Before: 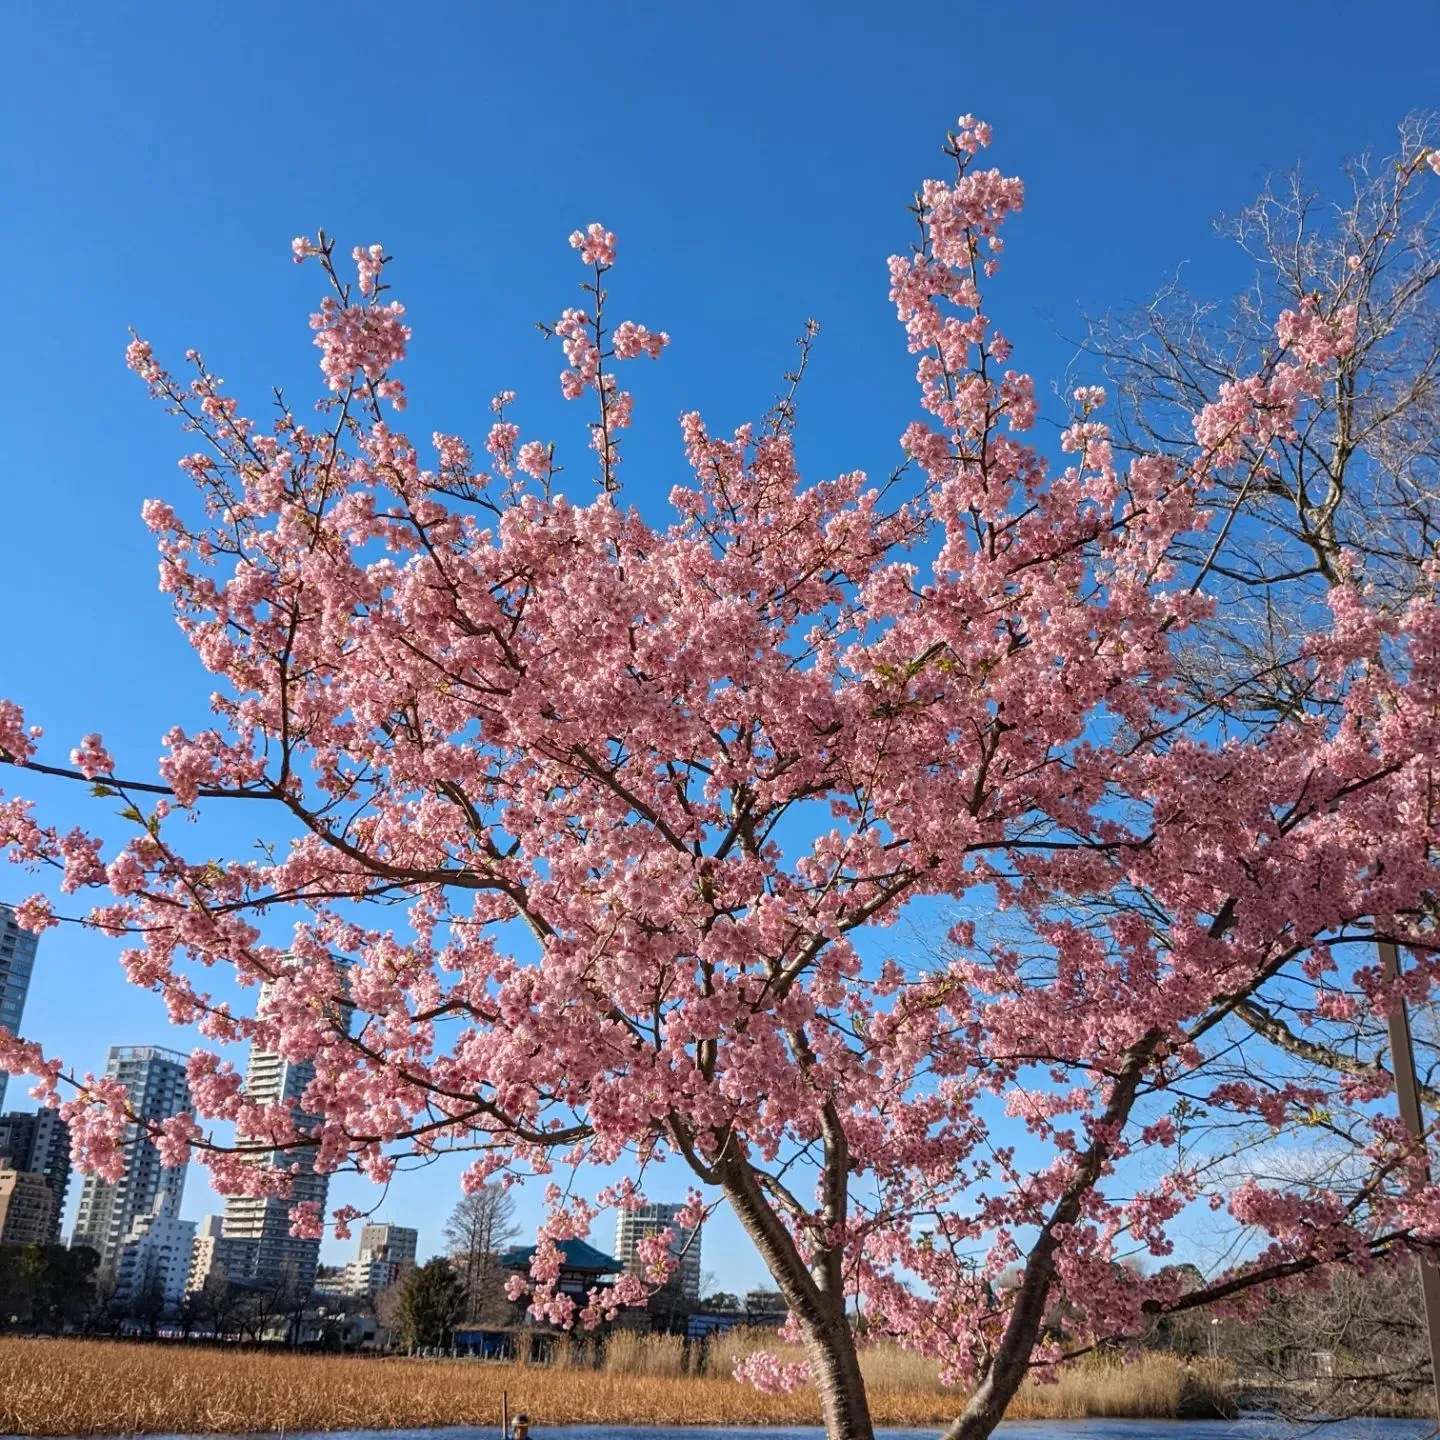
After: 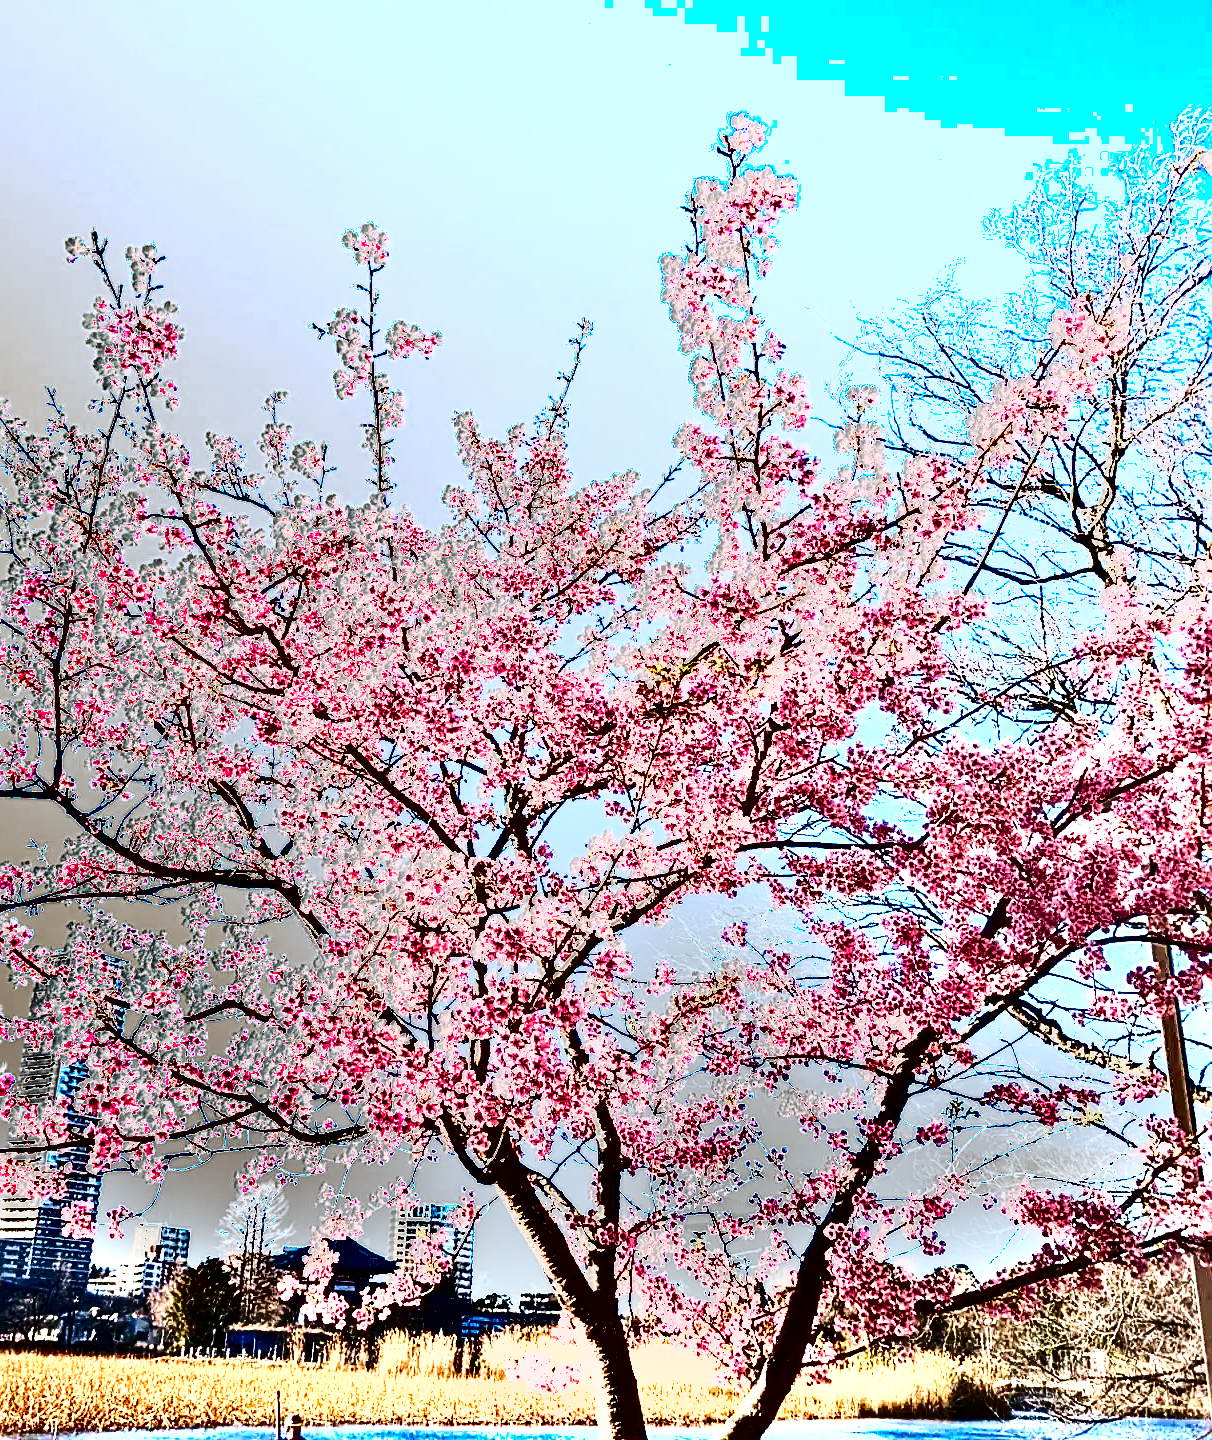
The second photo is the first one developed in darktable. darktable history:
exposure: black level correction 0, exposure 1.739 EV, compensate highlight preservation false
contrast brightness saturation: contrast 0.239, brightness -0.222, saturation 0.141
tone equalizer: -8 EV -0.447 EV, -7 EV -0.428 EV, -6 EV -0.295 EV, -5 EV -0.259 EV, -3 EV 0.193 EV, -2 EV 0.347 EV, -1 EV 0.391 EV, +0 EV 0.424 EV, smoothing diameter 2.15%, edges refinement/feathering 20.43, mask exposure compensation -1.57 EV, filter diffusion 5
crop: left 15.827%
shadows and highlights: soften with gaussian
sharpen: on, module defaults
color balance rgb: shadows lift › chroma 2.055%, shadows lift › hue 221.63°, linear chroma grading › global chroma 9.568%, perceptual saturation grading › global saturation 20%, perceptual saturation grading › highlights -49.707%, perceptual saturation grading › shadows 24.613%, perceptual brilliance grading › global brilliance -4.54%, perceptual brilliance grading › highlights 24.217%, perceptual brilliance grading › mid-tones 7.29%, perceptual brilliance grading › shadows -4.705%, global vibrance 20%
